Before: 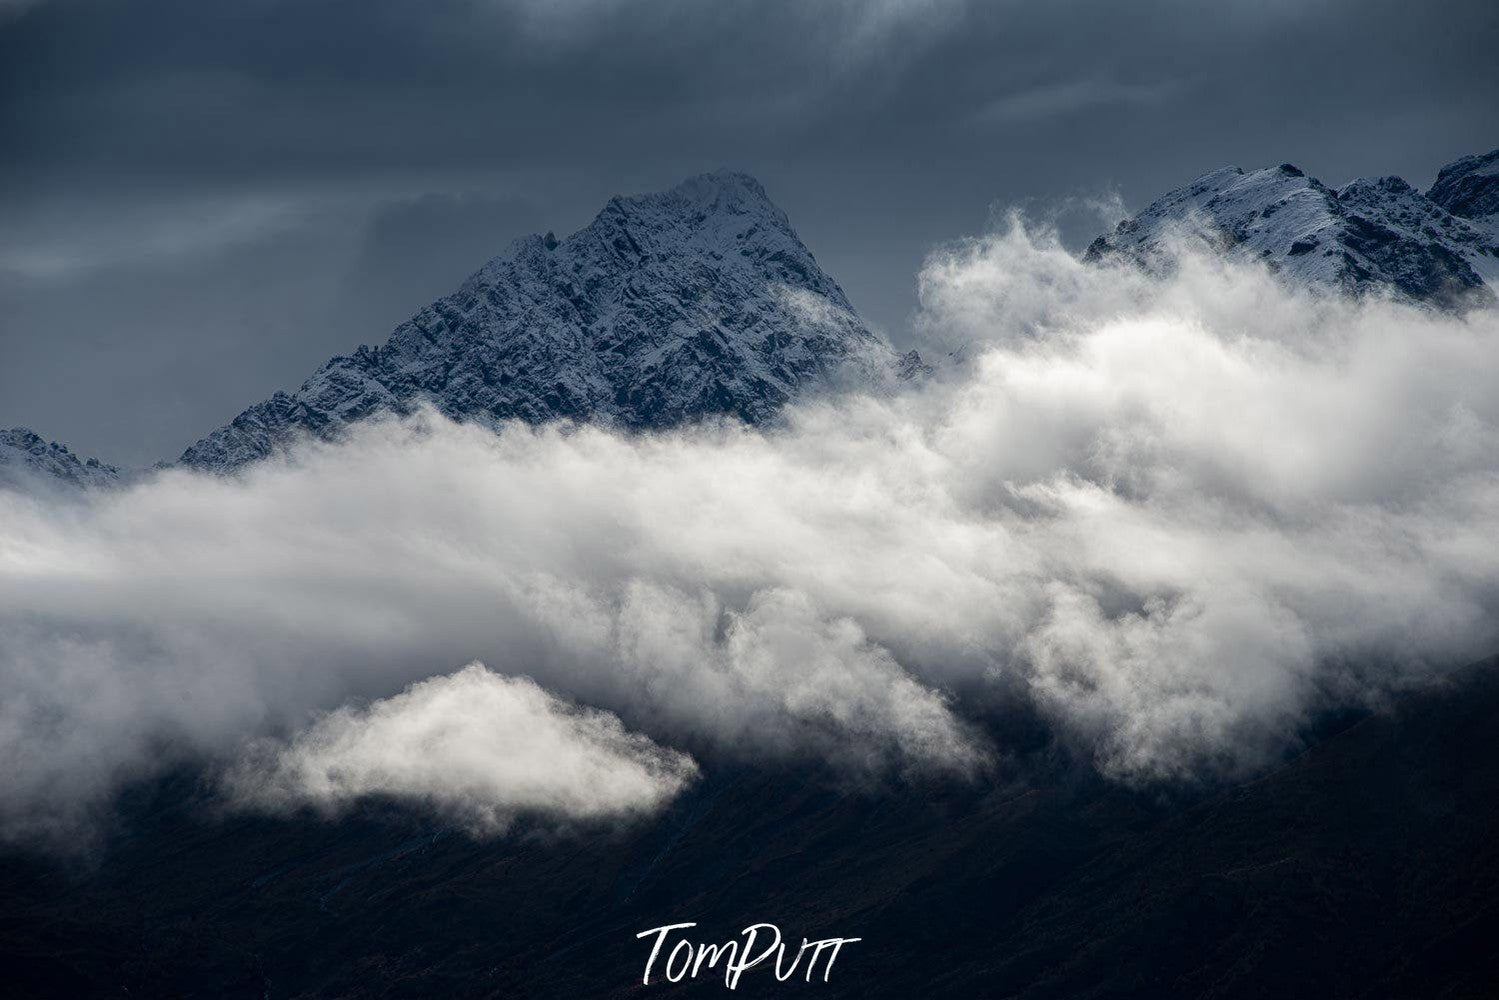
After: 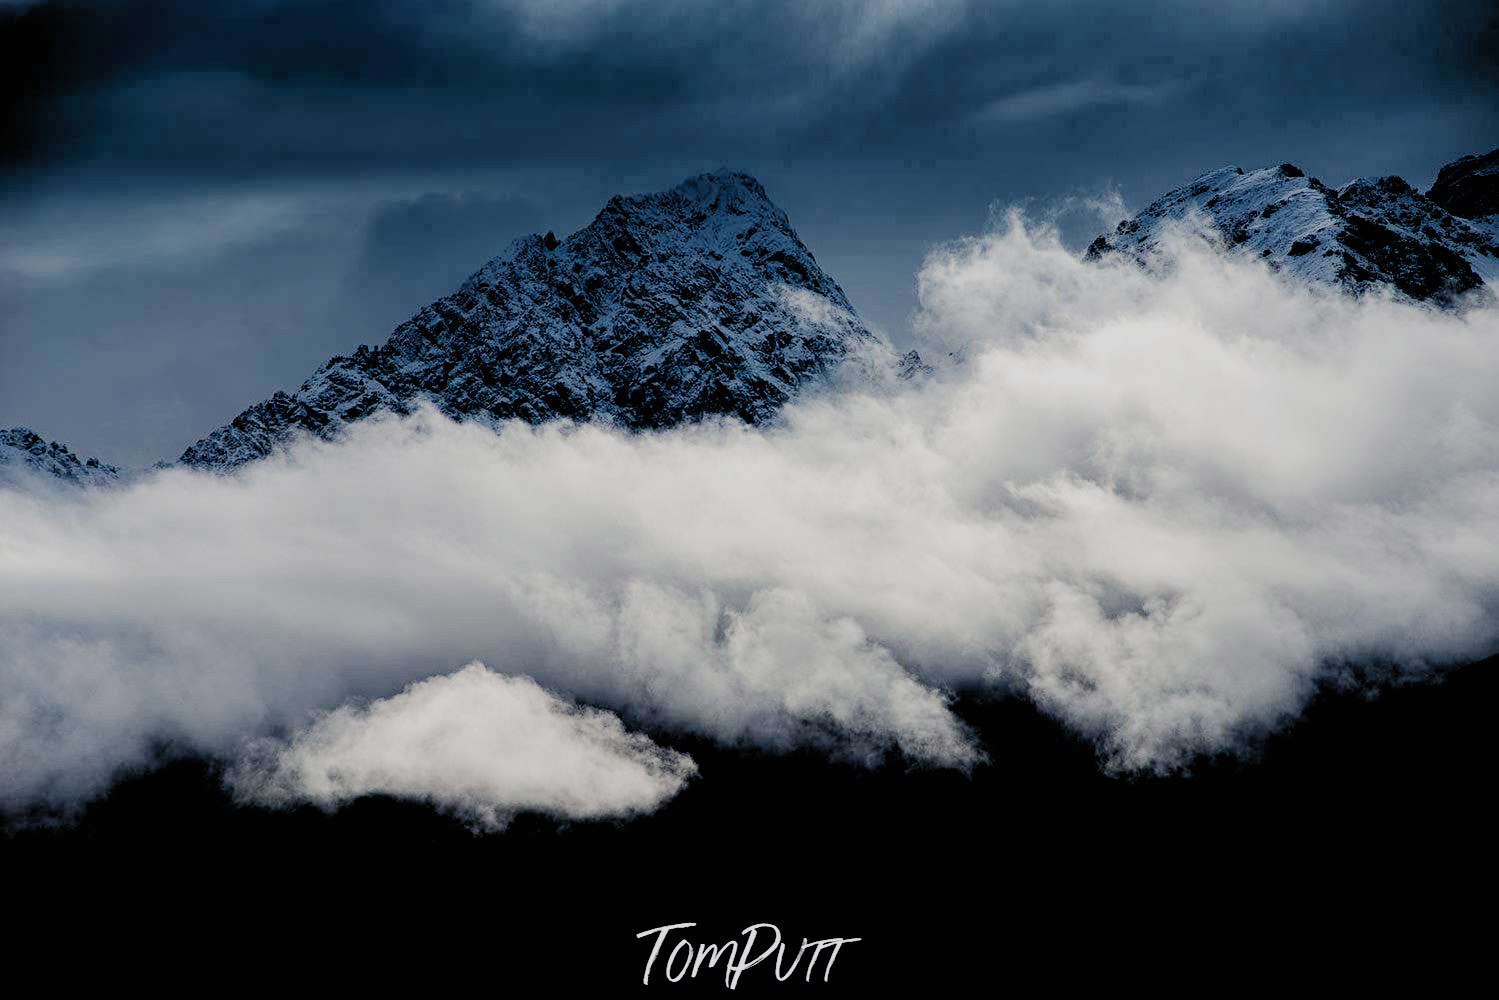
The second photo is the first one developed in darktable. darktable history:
levels: levels [0, 0.478, 1]
filmic rgb: black relative exposure -2.85 EV, white relative exposure 4.56 EV, hardness 1.77, contrast 1.25, preserve chrominance no, color science v5 (2021)
